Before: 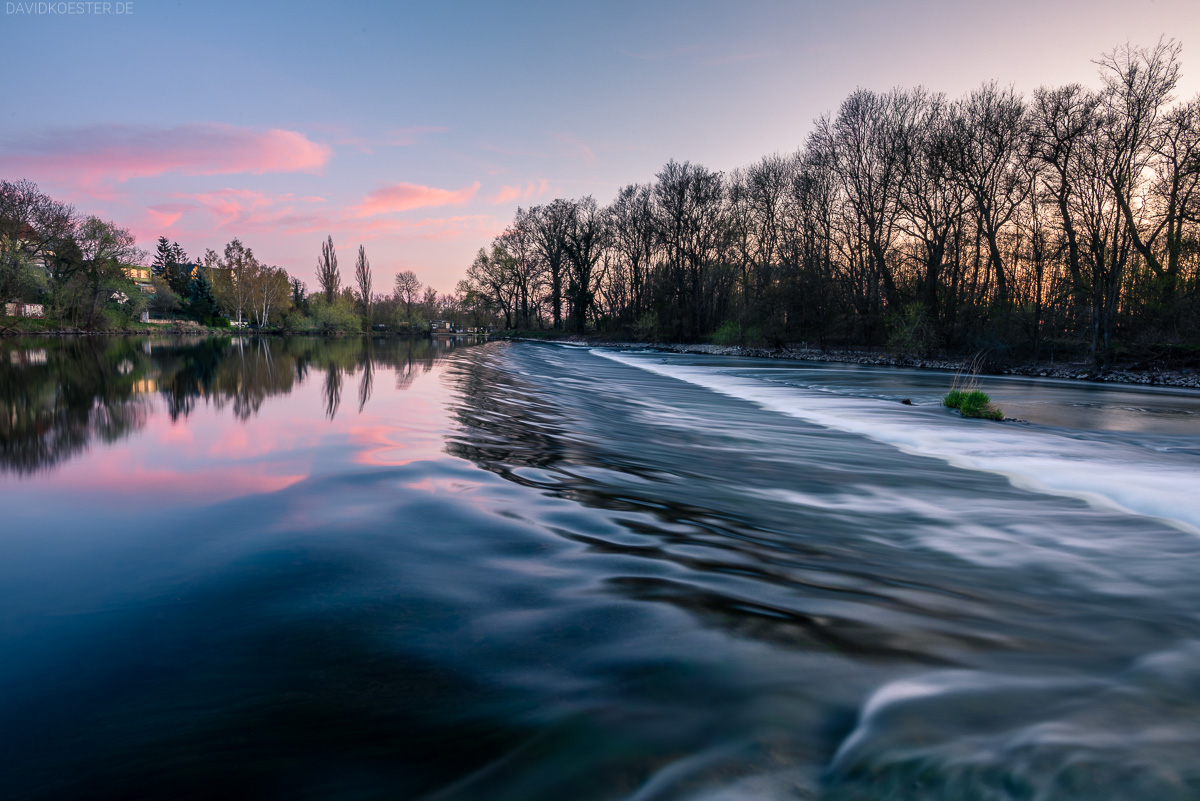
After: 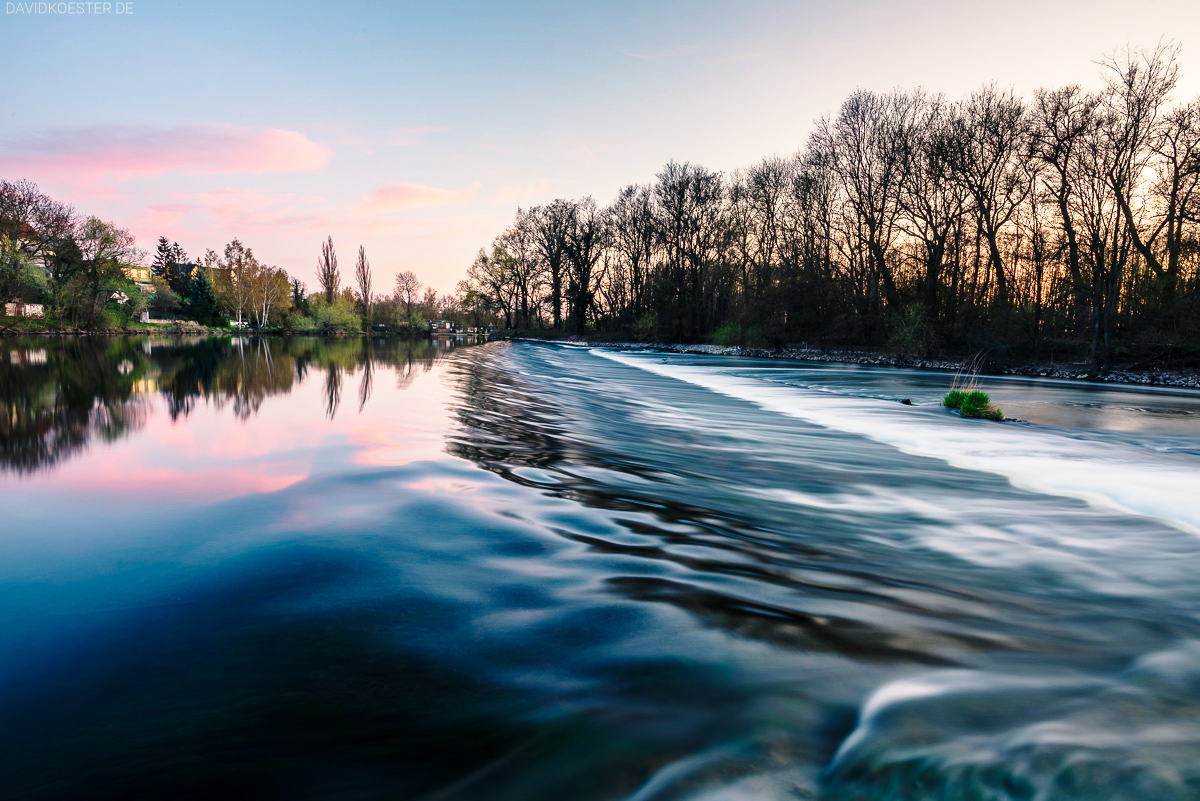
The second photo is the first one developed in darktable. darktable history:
white balance: red 1.029, blue 0.92
base curve: curves: ch0 [(0, 0) (0.028, 0.03) (0.121, 0.232) (0.46, 0.748) (0.859, 0.968) (1, 1)], preserve colors none
